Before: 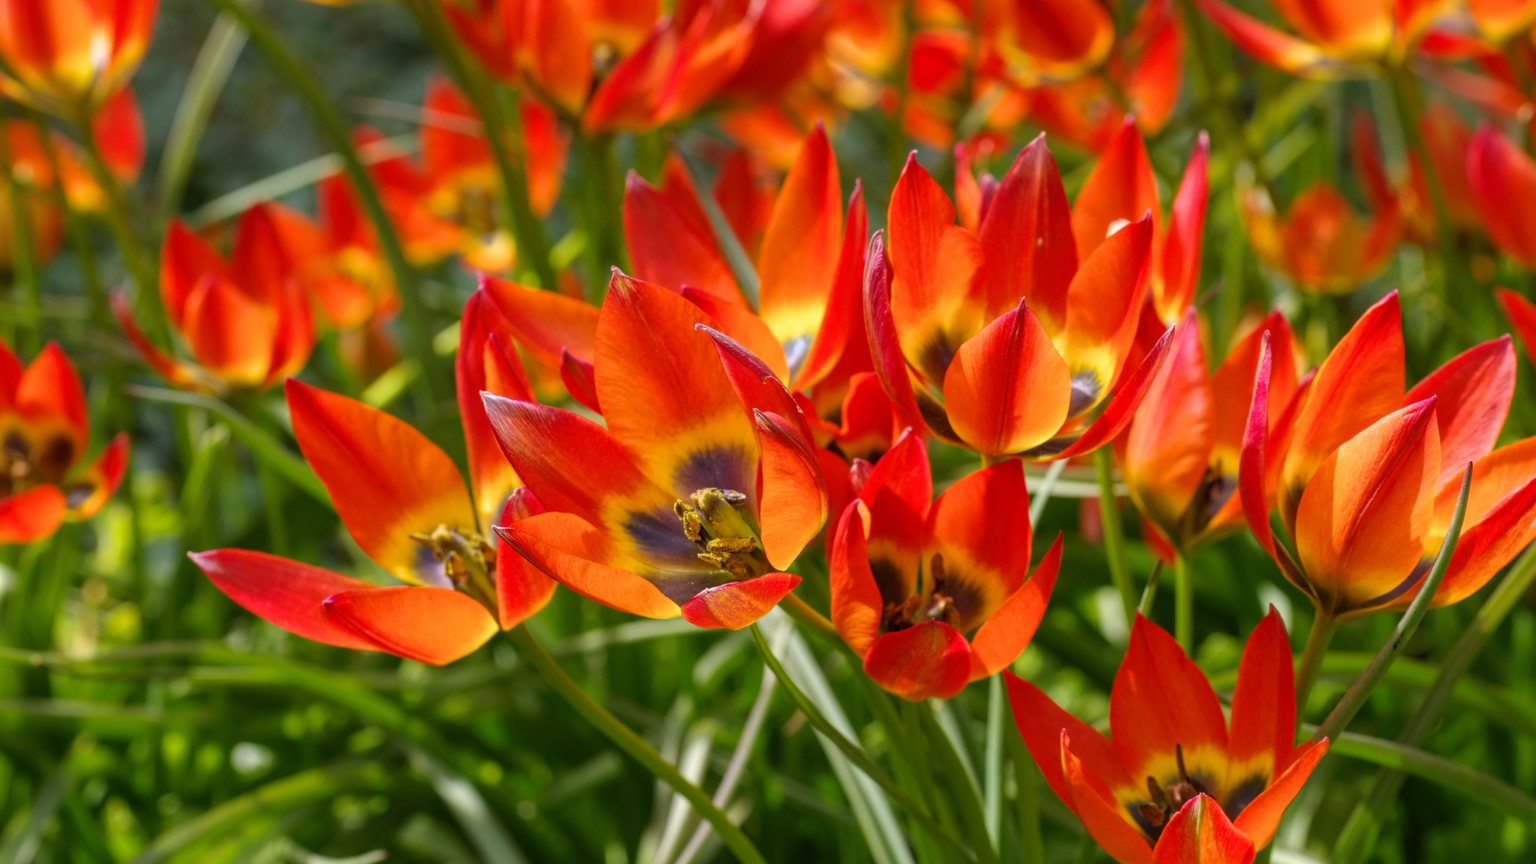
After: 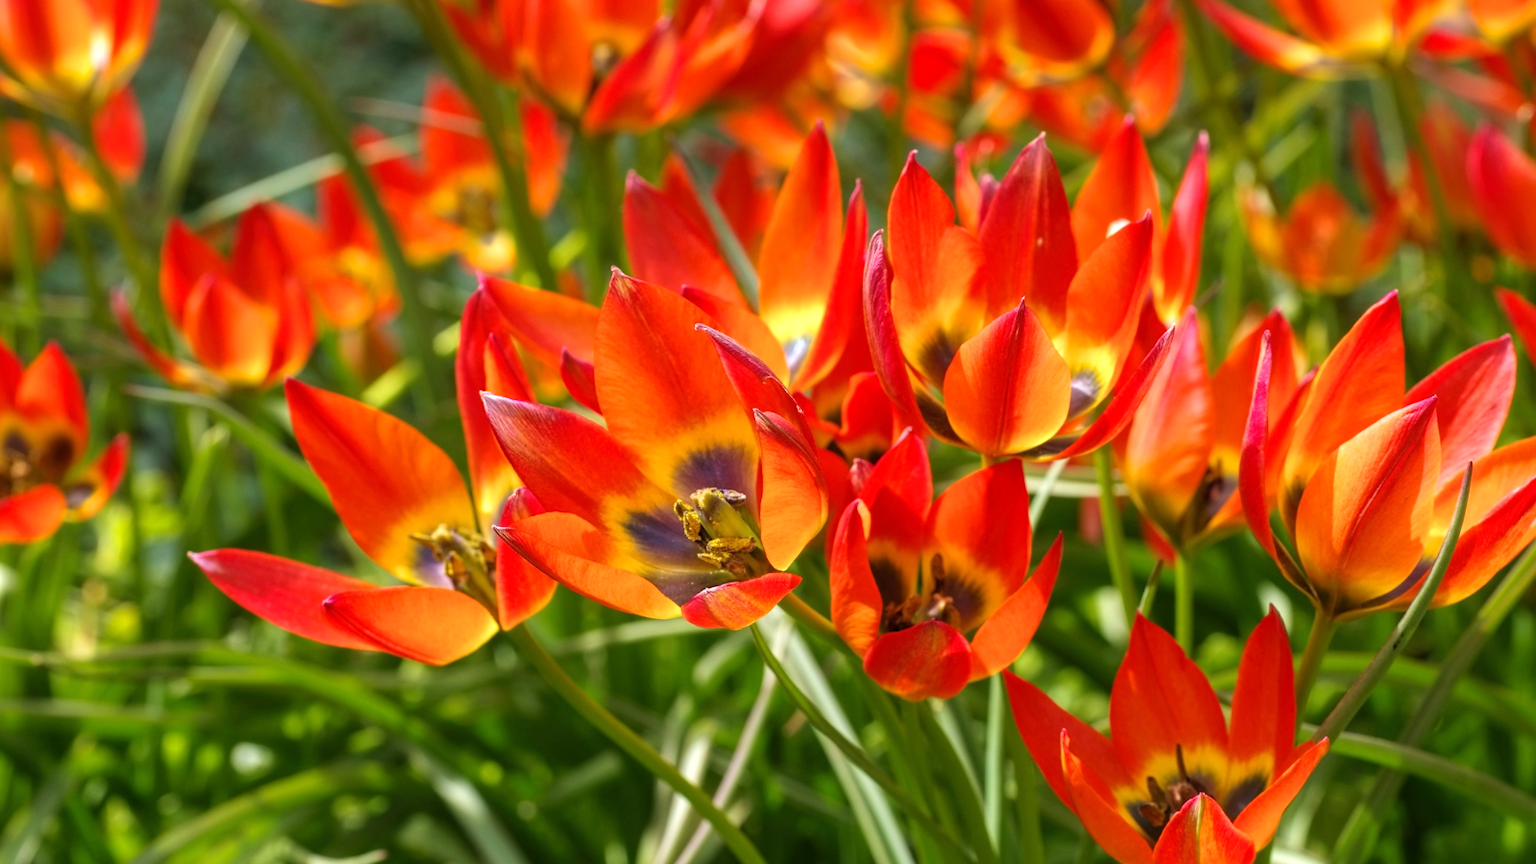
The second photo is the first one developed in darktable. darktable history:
exposure: exposure 0.375 EV, compensate highlight preservation false
velvia: on, module defaults
